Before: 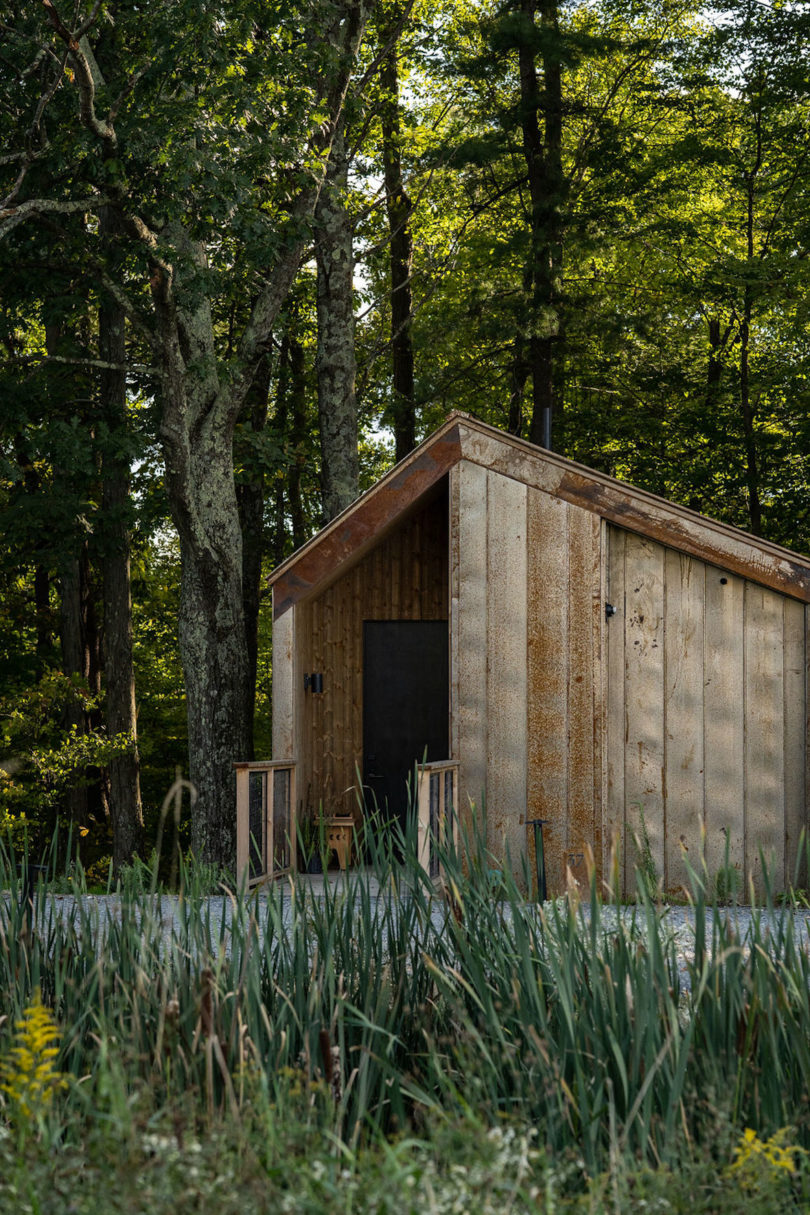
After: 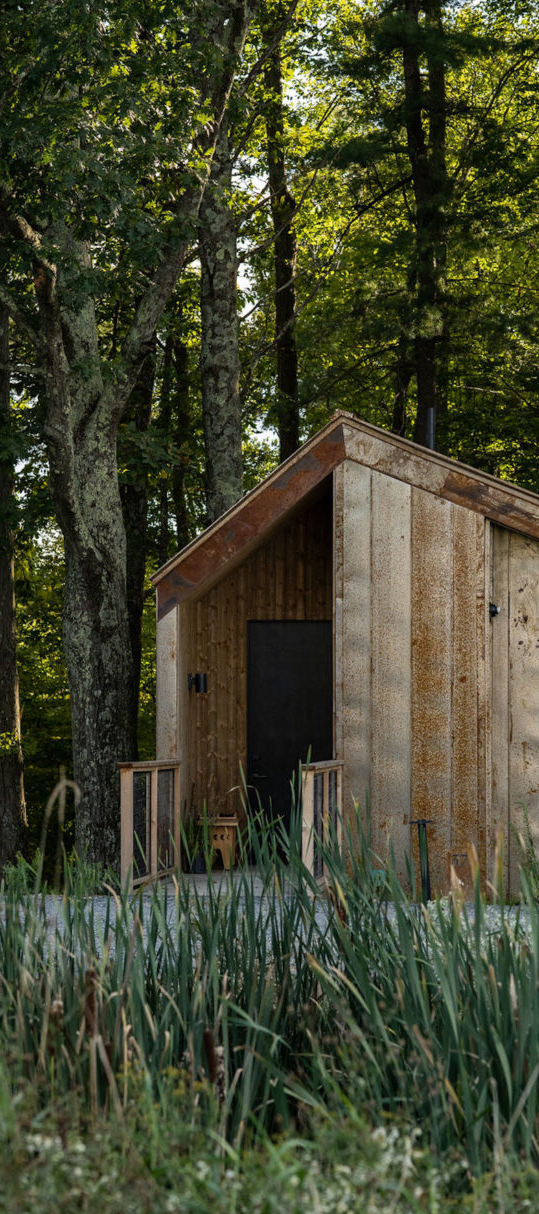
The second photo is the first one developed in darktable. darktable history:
crop and rotate: left 14.328%, right 19.018%
